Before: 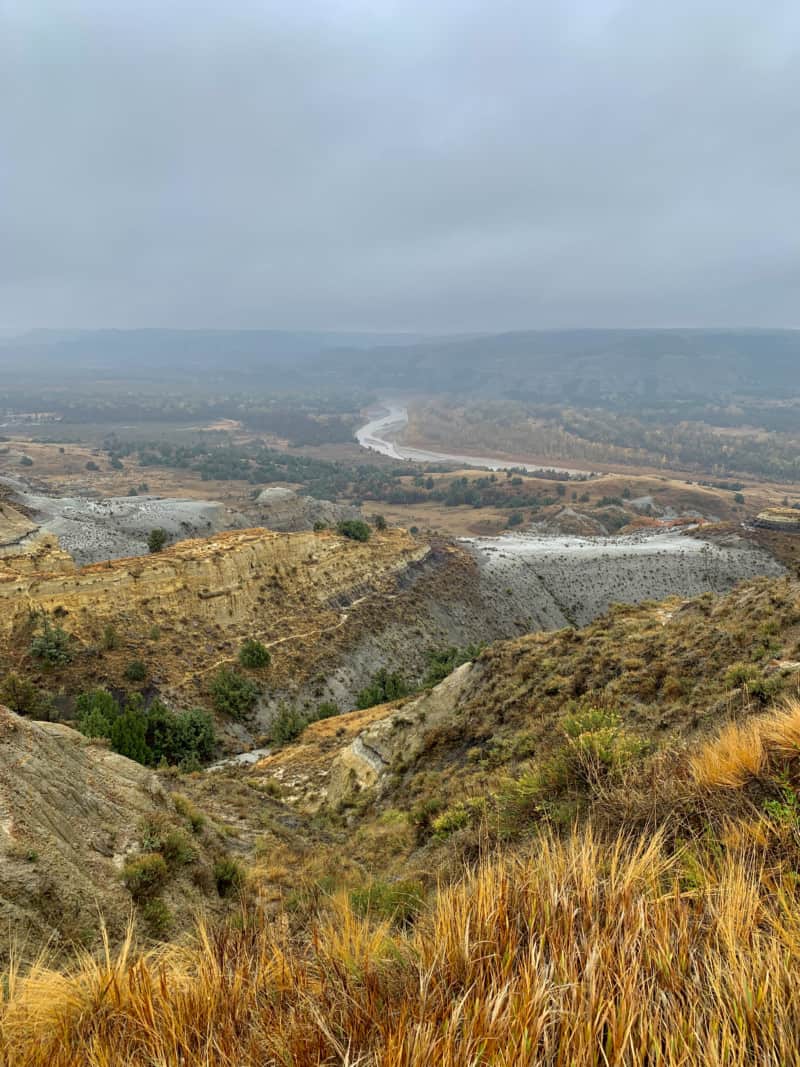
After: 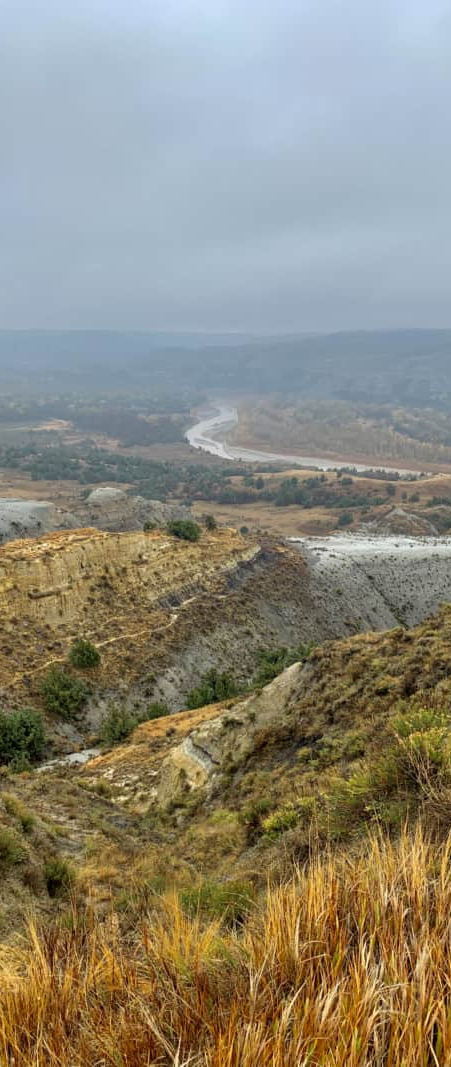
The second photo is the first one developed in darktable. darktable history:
crop: left 21.344%, right 22.184%
